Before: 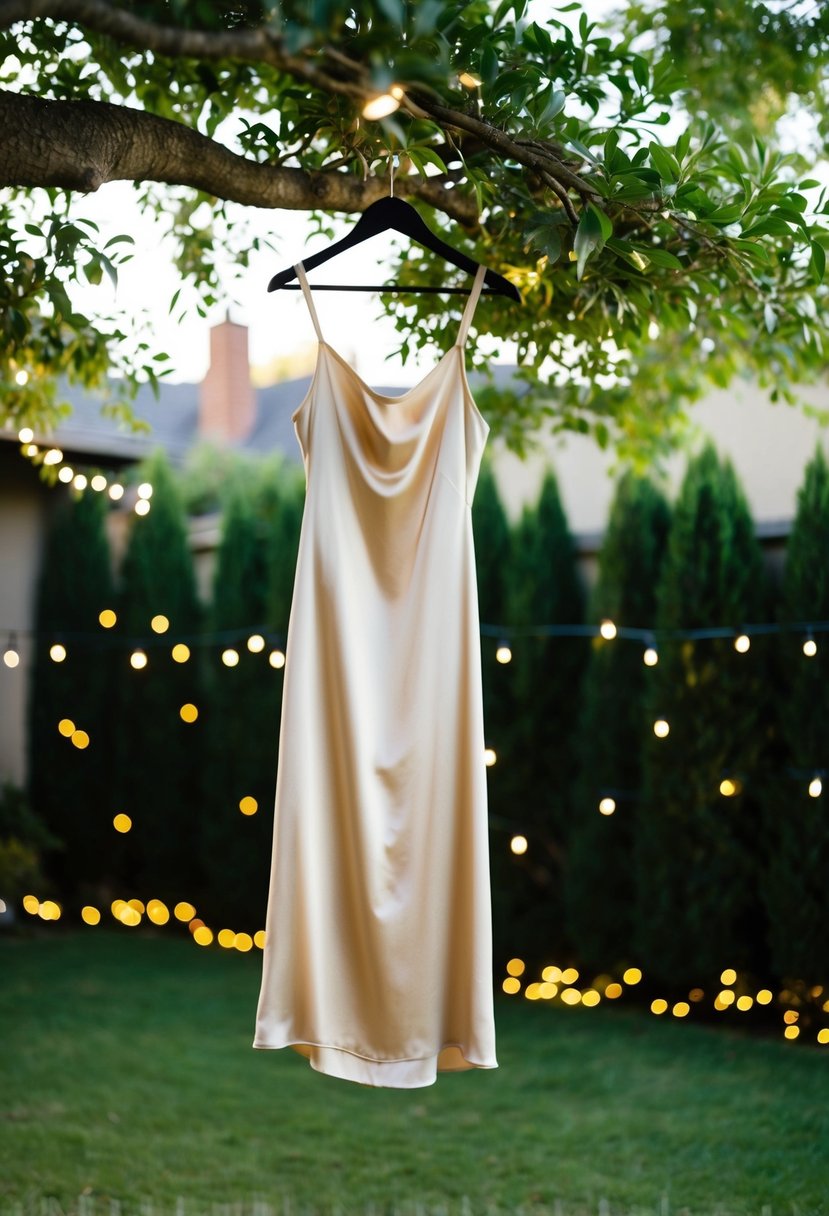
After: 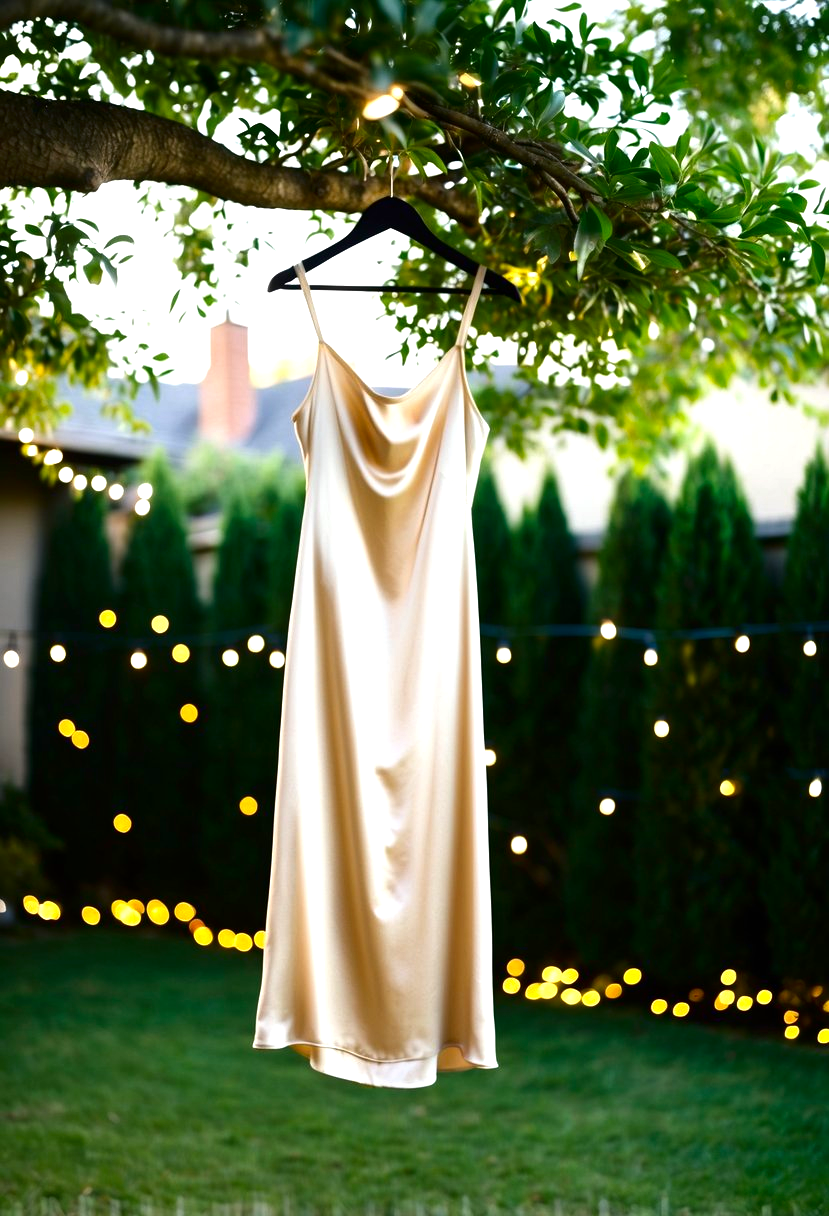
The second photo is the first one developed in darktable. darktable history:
contrast brightness saturation: contrast 0.066, brightness -0.155, saturation 0.111
exposure: black level correction 0, exposure 0.699 EV, compensate highlight preservation false
